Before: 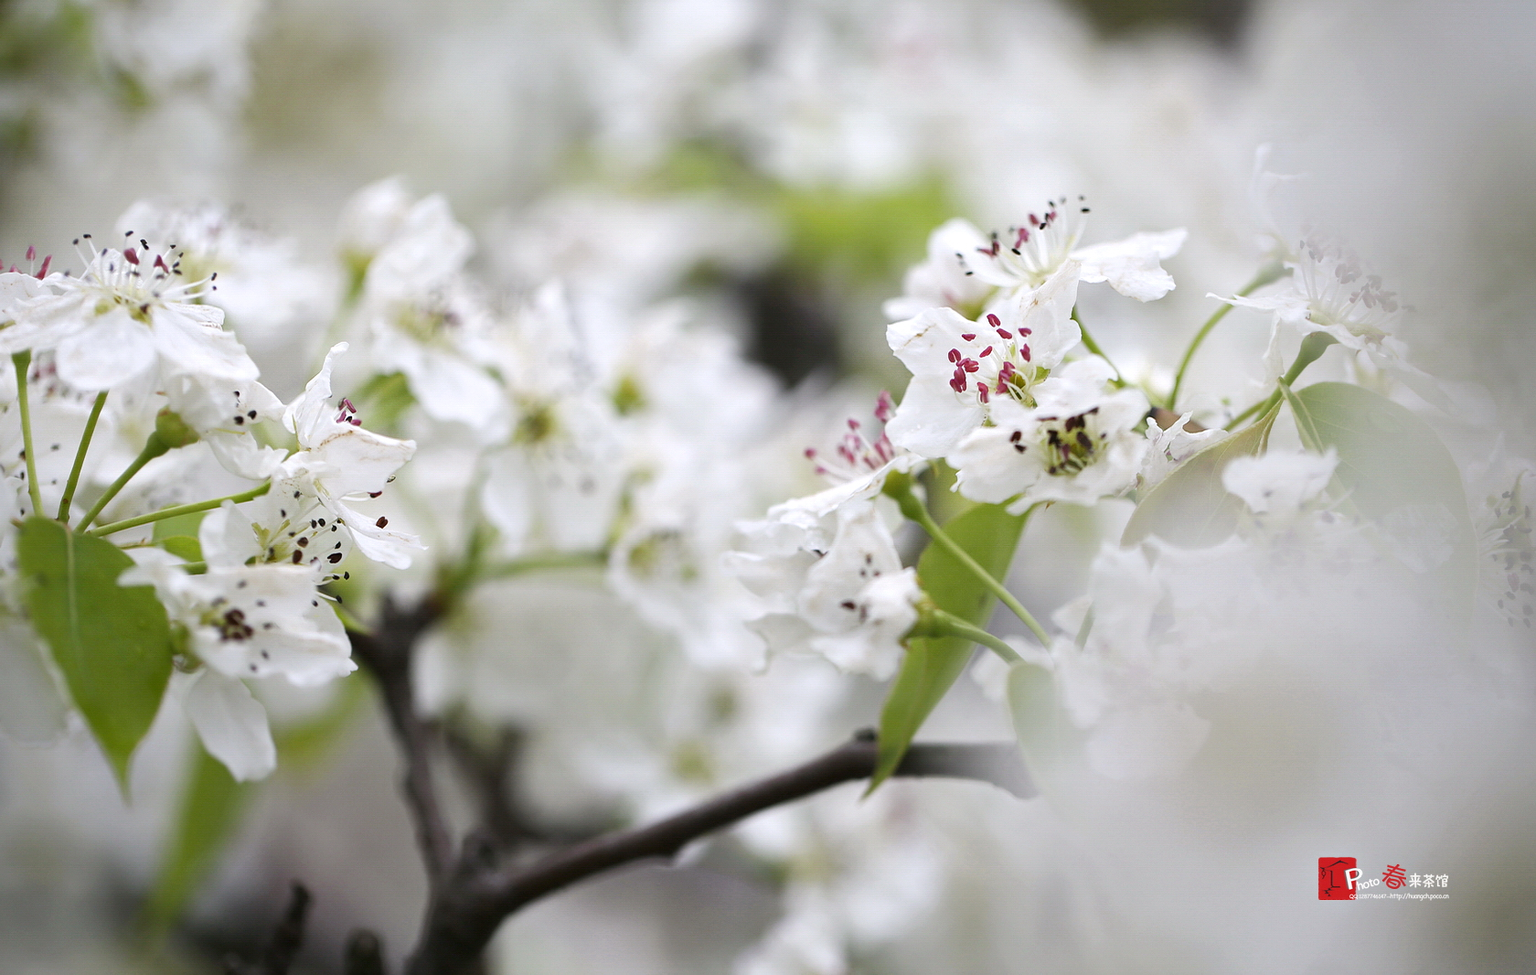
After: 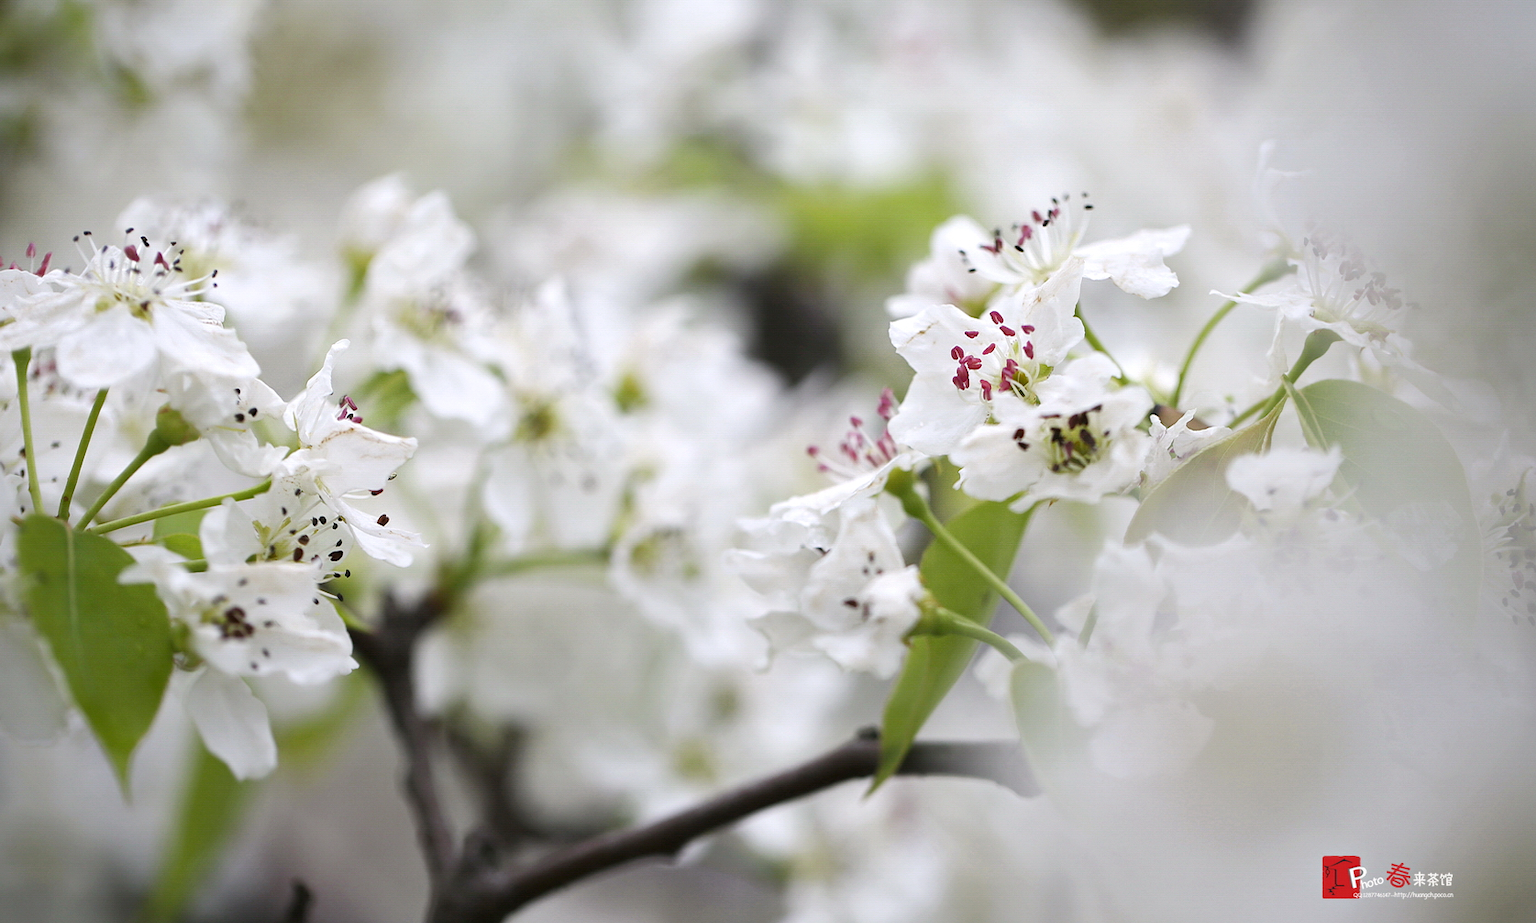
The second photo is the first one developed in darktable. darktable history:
crop: top 0.462%, right 0.263%, bottom 5.004%
